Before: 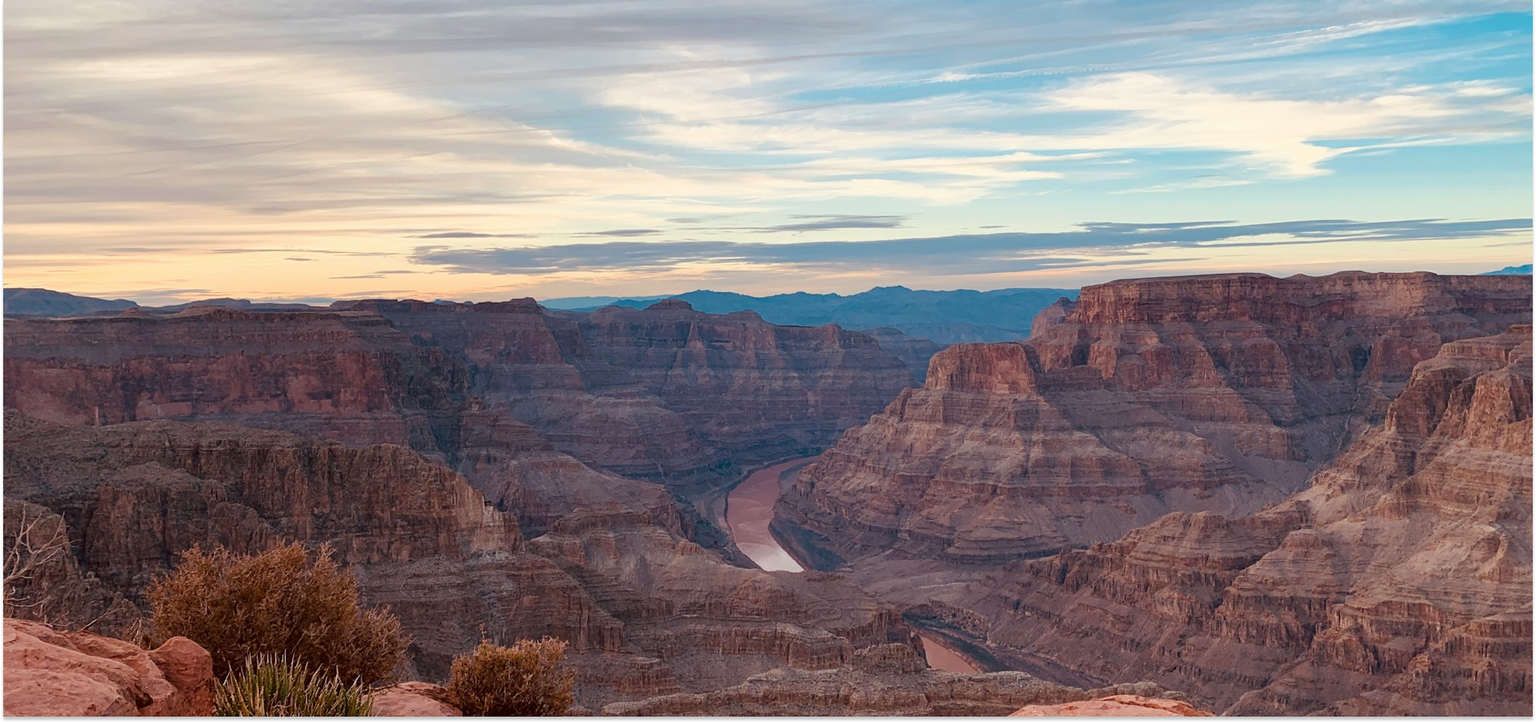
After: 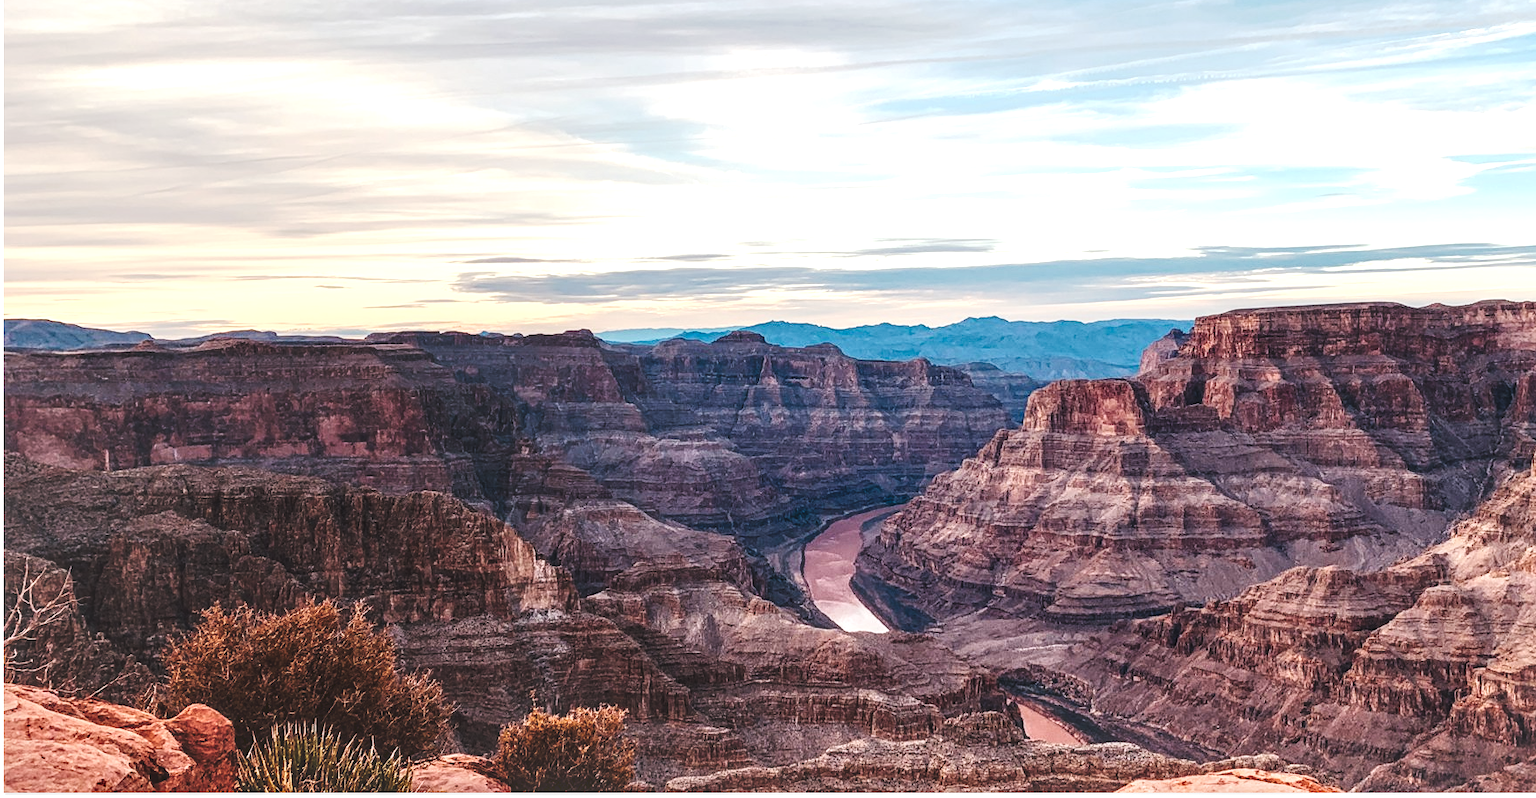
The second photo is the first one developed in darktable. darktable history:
vignetting: fall-off start 100%, brightness 0.05, saturation 0
local contrast: highlights 61%, detail 143%, midtone range 0.428
tone curve: curves: ch0 [(0, 0) (0.003, 0.077) (0.011, 0.079) (0.025, 0.085) (0.044, 0.095) (0.069, 0.109) (0.1, 0.124) (0.136, 0.142) (0.177, 0.169) (0.224, 0.207) (0.277, 0.267) (0.335, 0.347) (0.399, 0.442) (0.468, 0.54) (0.543, 0.635) (0.623, 0.726) (0.709, 0.813) (0.801, 0.882) (0.898, 0.934) (1, 1)], preserve colors none
crop: right 9.509%, bottom 0.031%
tone equalizer: -8 EV -0.75 EV, -7 EV -0.7 EV, -6 EV -0.6 EV, -5 EV -0.4 EV, -3 EV 0.4 EV, -2 EV 0.6 EV, -1 EV 0.7 EV, +0 EV 0.75 EV, edges refinement/feathering 500, mask exposure compensation -1.57 EV, preserve details no
